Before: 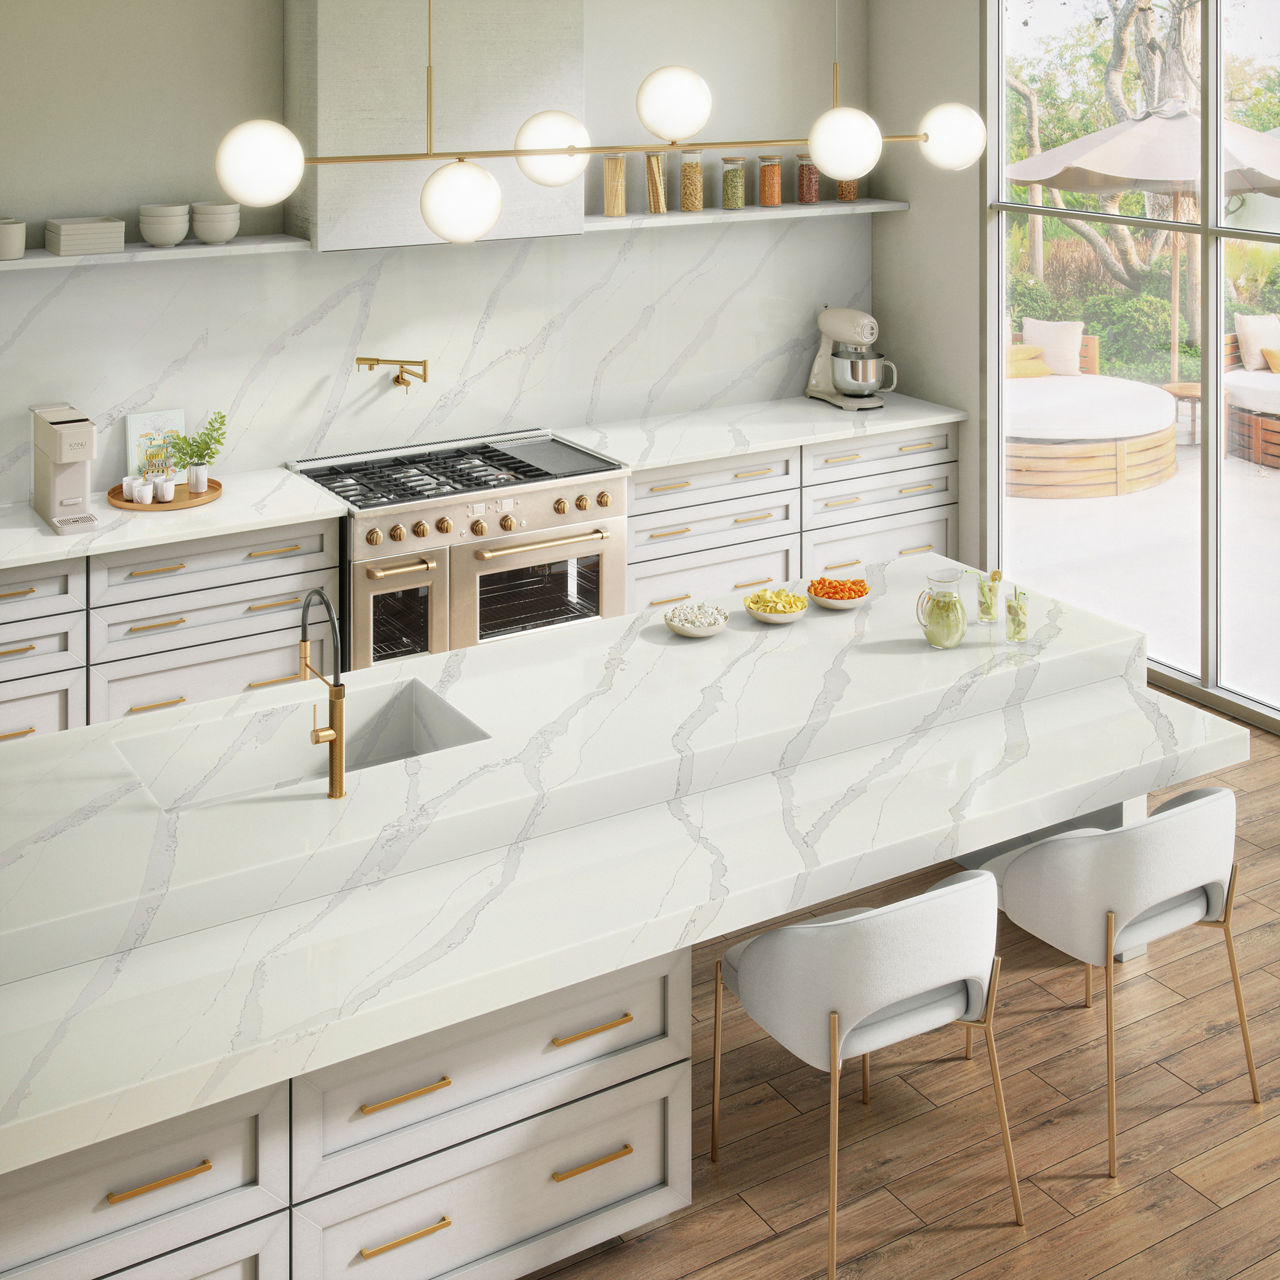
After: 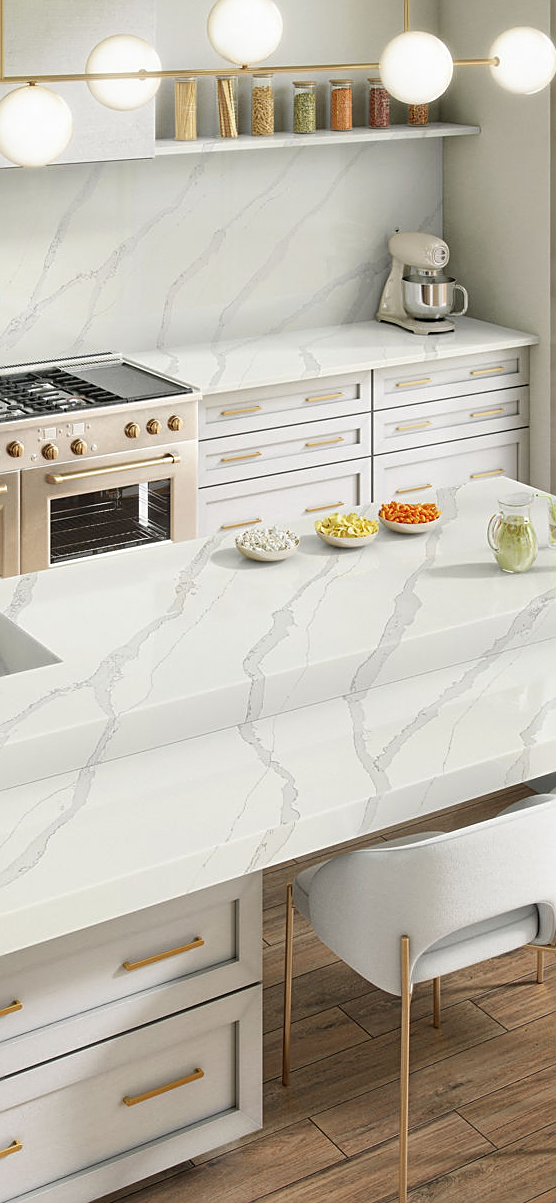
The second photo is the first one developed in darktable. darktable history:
sharpen: on, module defaults
crop: left 33.554%, top 5.94%, right 22.965%
